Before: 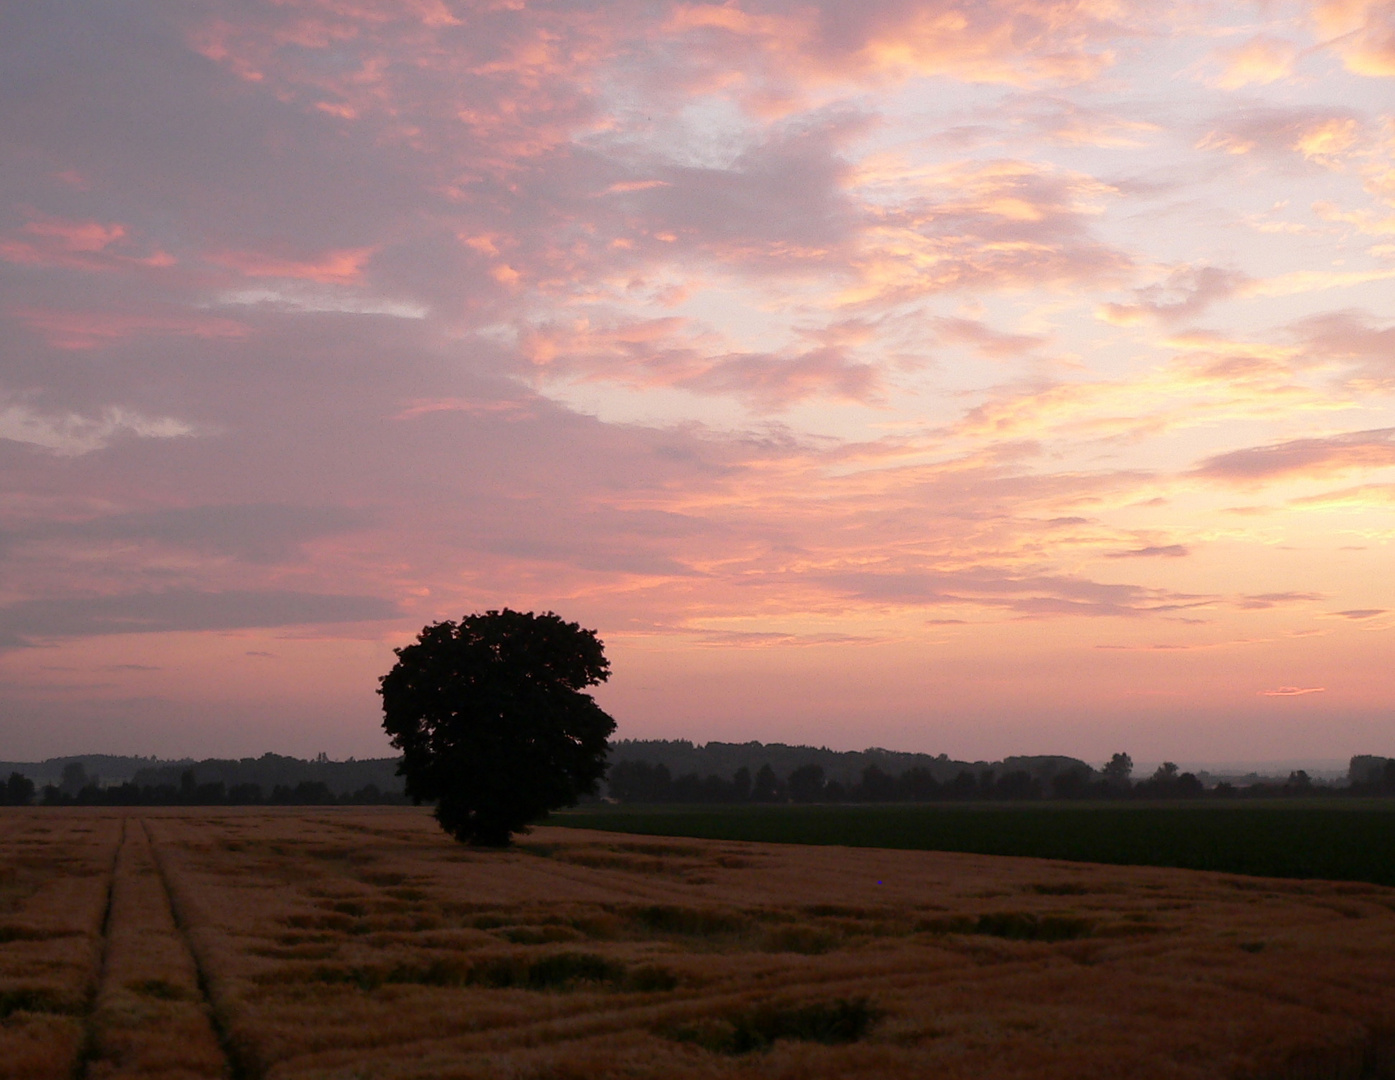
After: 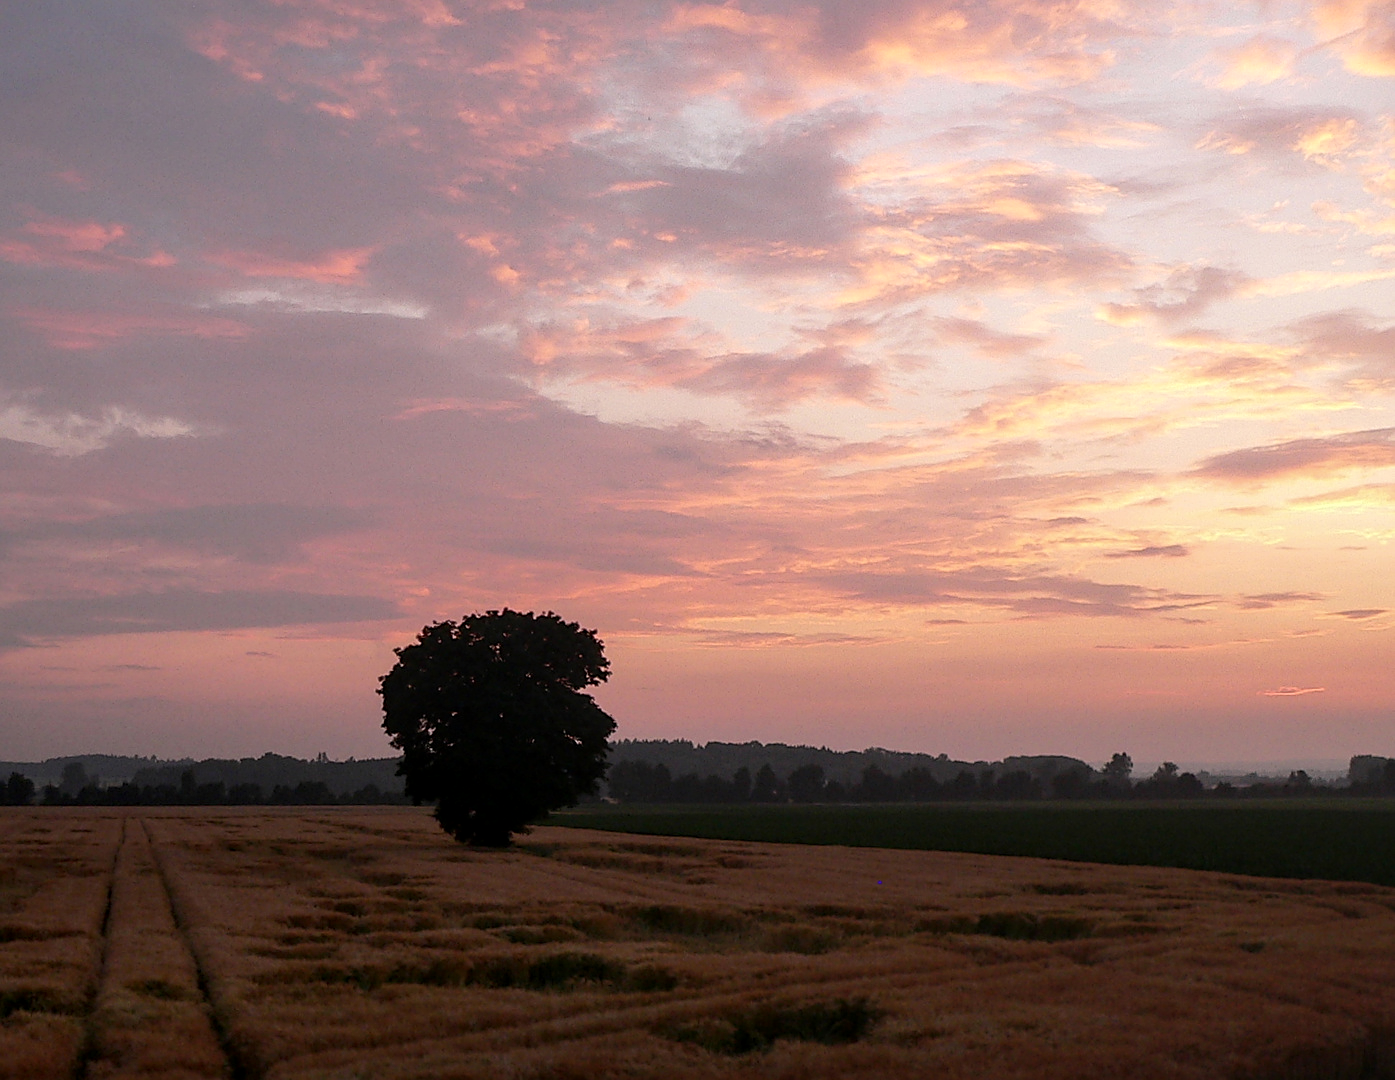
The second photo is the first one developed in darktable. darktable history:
tone equalizer: -8 EV -1.84 EV, -7 EV -1.16 EV, -6 EV -1.62 EV, smoothing diameter 25%, edges refinement/feathering 10, preserve details guided filter
sharpen: on, module defaults
local contrast: on, module defaults
